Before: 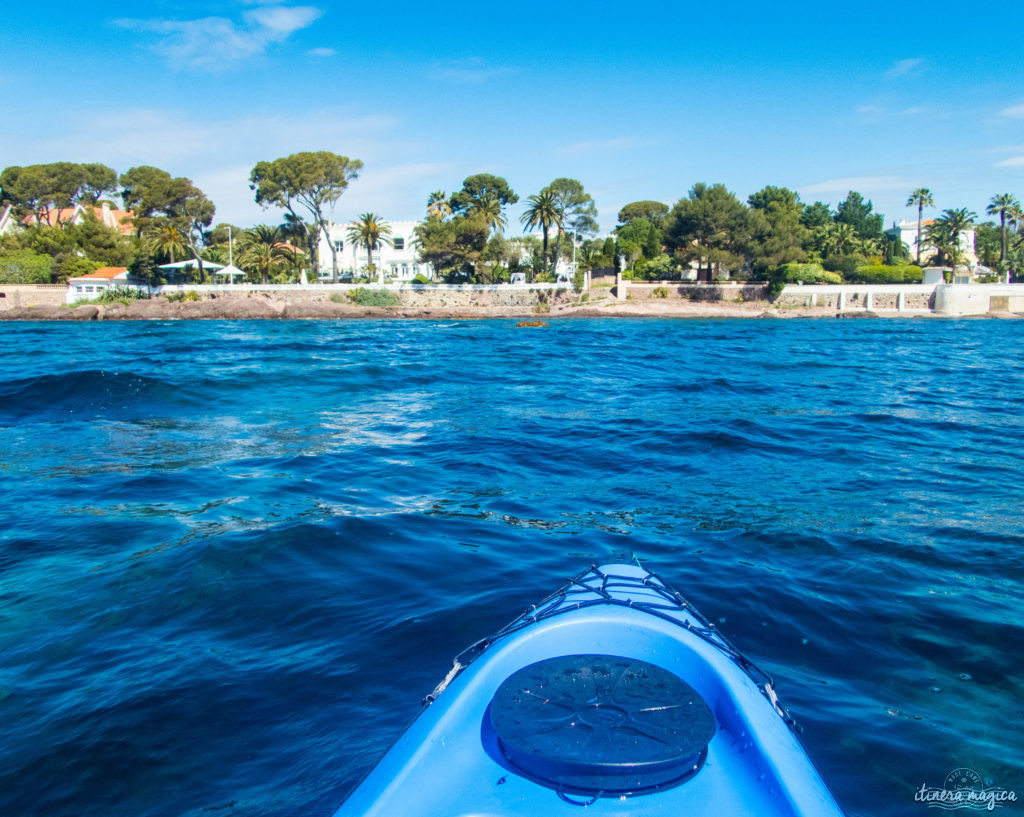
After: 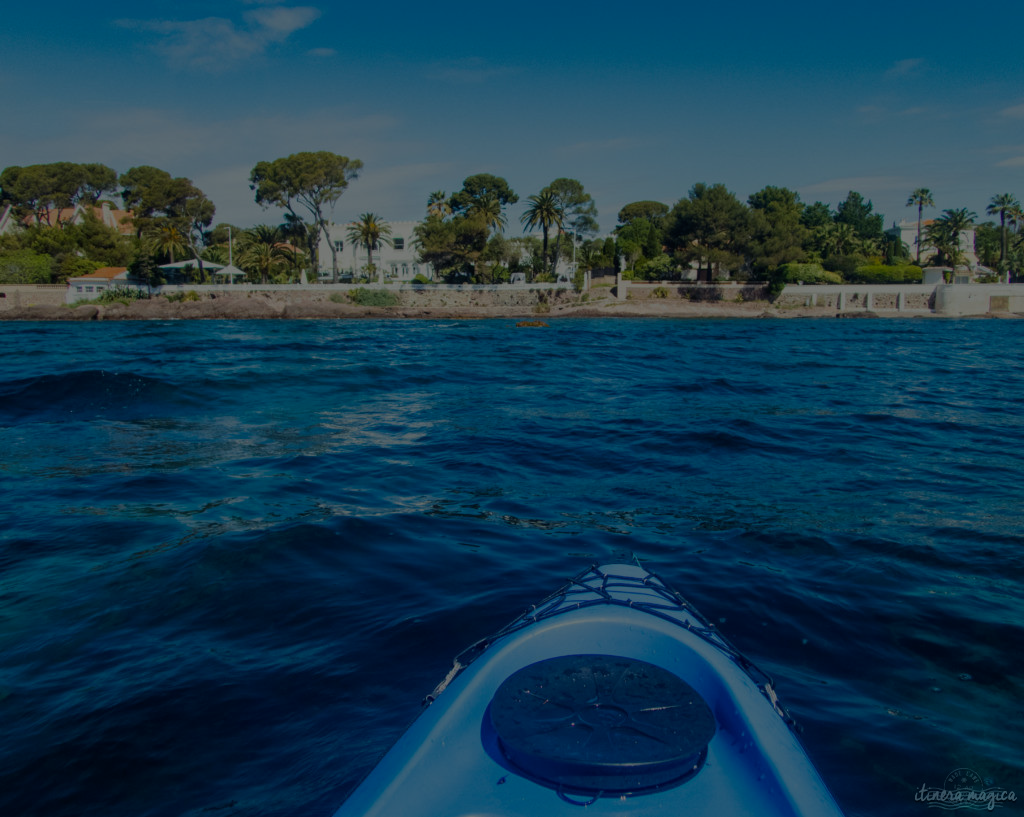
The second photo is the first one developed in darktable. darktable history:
exposure: exposure -2.357 EV, compensate highlight preservation false
color correction: highlights a* -2.7, highlights b* 2.57
